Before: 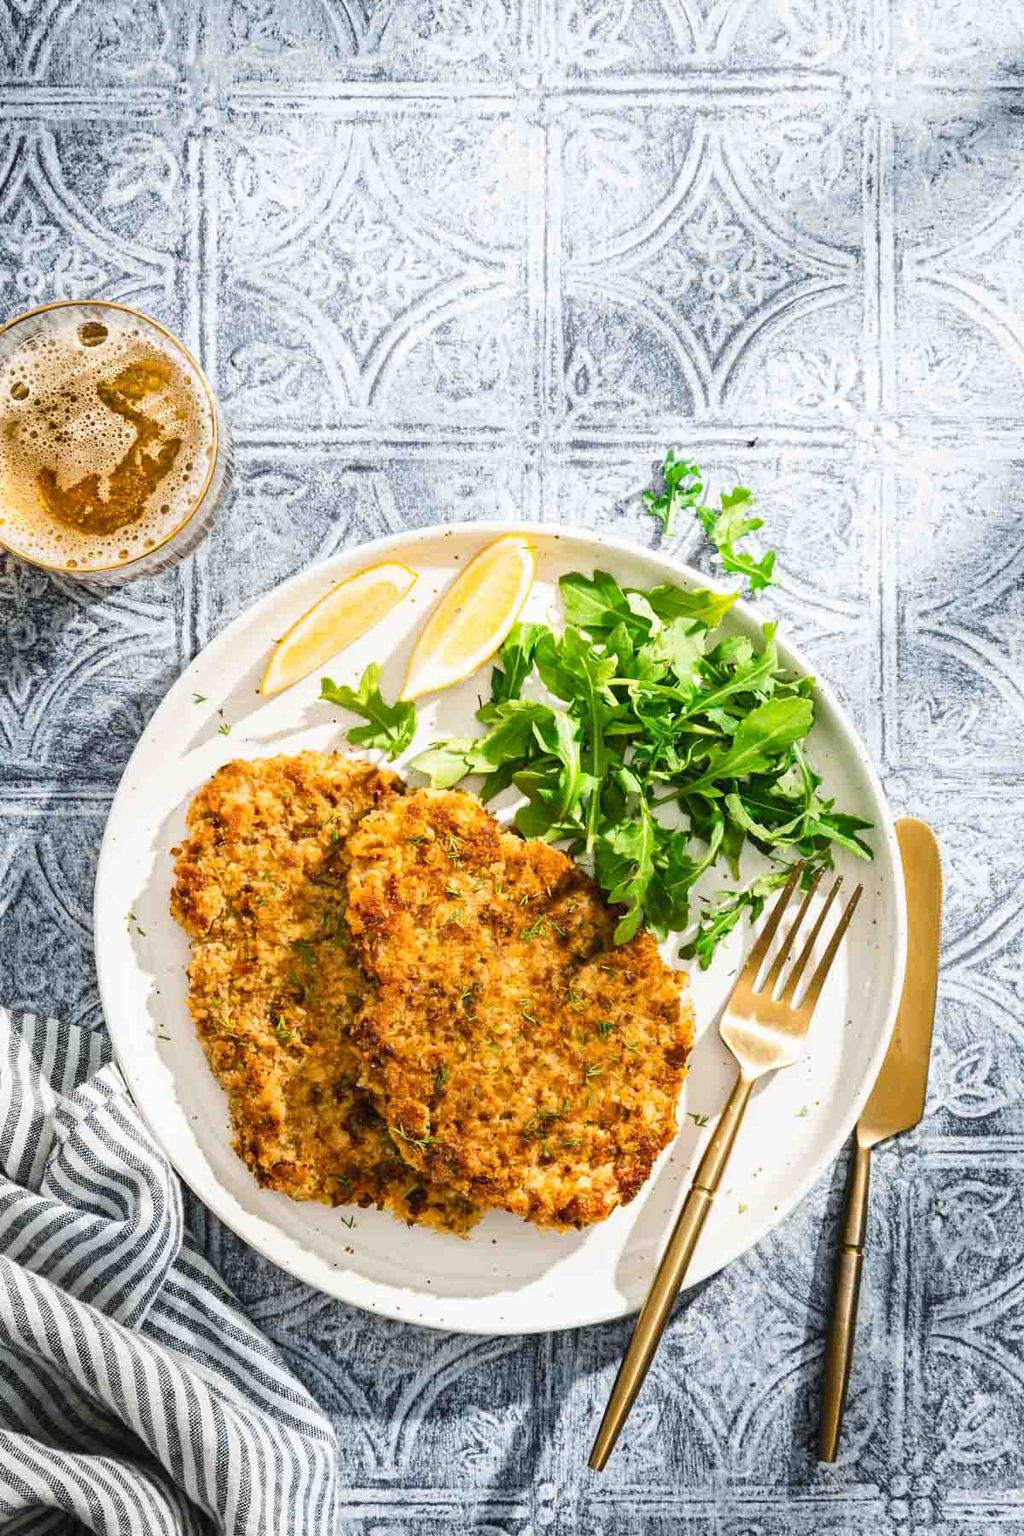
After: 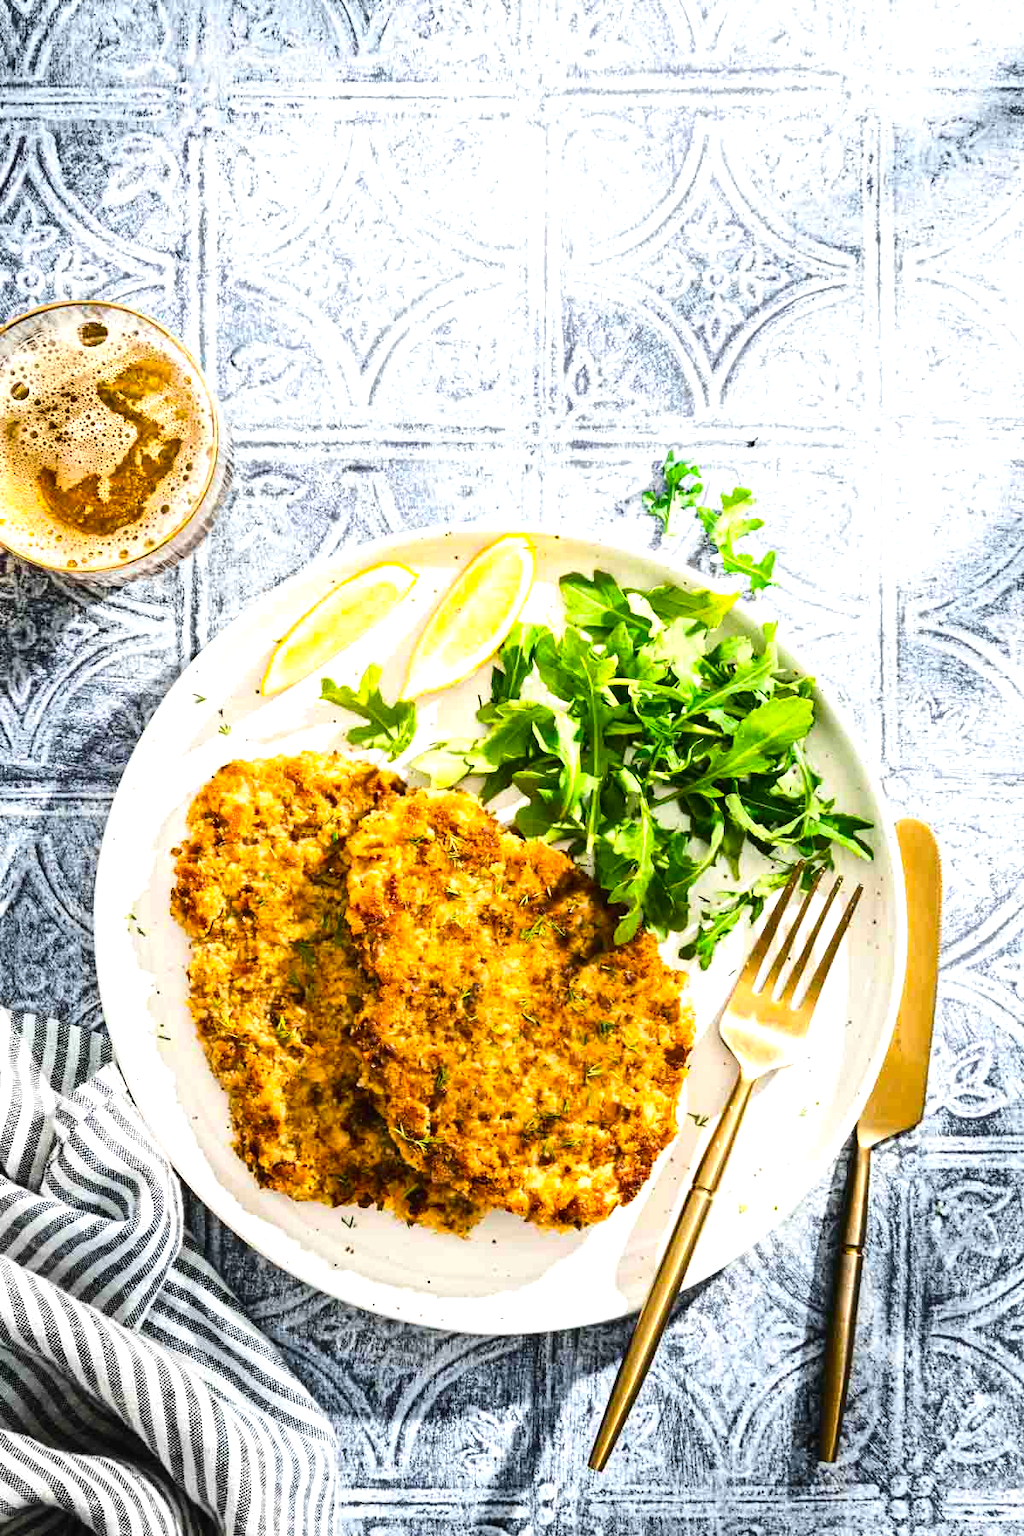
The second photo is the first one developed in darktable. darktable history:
tone curve: curves: ch0 [(0, 0) (0.003, 0.01) (0.011, 0.015) (0.025, 0.023) (0.044, 0.037) (0.069, 0.055) (0.1, 0.08) (0.136, 0.114) (0.177, 0.155) (0.224, 0.201) (0.277, 0.254) (0.335, 0.319) (0.399, 0.387) (0.468, 0.459) (0.543, 0.544) (0.623, 0.634) (0.709, 0.731) (0.801, 0.827) (0.898, 0.921) (1, 1)], color space Lab, independent channels, preserve colors none
color balance rgb: linear chroma grading › global chroma 3.45%, perceptual saturation grading › global saturation 11.24%, perceptual brilliance grading › global brilliance 3.04%, global vibrance 2.8%
tone equalizer: -8 EV -0.417 EV, -7 EV -0.389 EV, -6 EV -0.333 EV, -5 EV -0.222 EV, -3 EV 0.222 EV, -2 EV 0.333 EV, -1 EV 0.389 EV, +0 EV 0.417 EV, edges refinement/feathering 500, mask exposure compensation -1.25 EV, preserve details no
